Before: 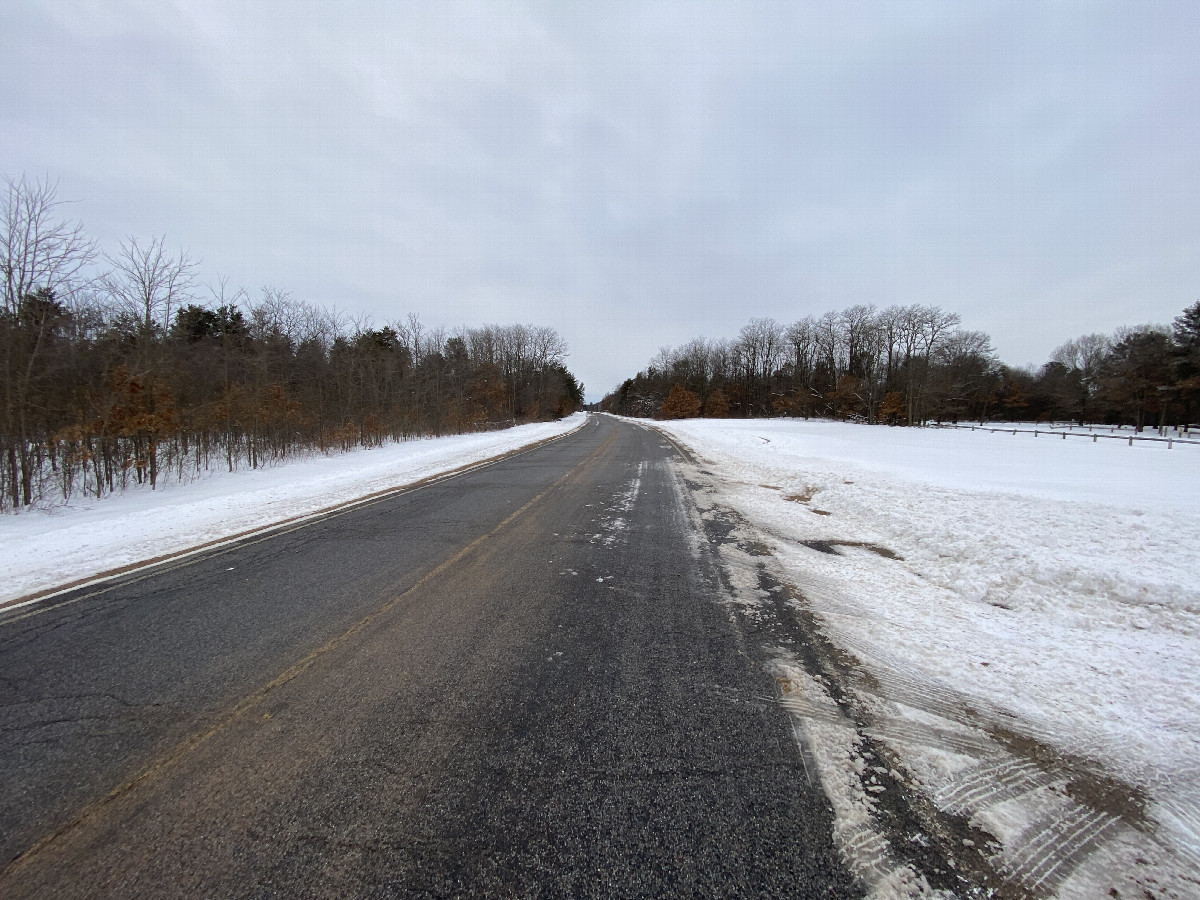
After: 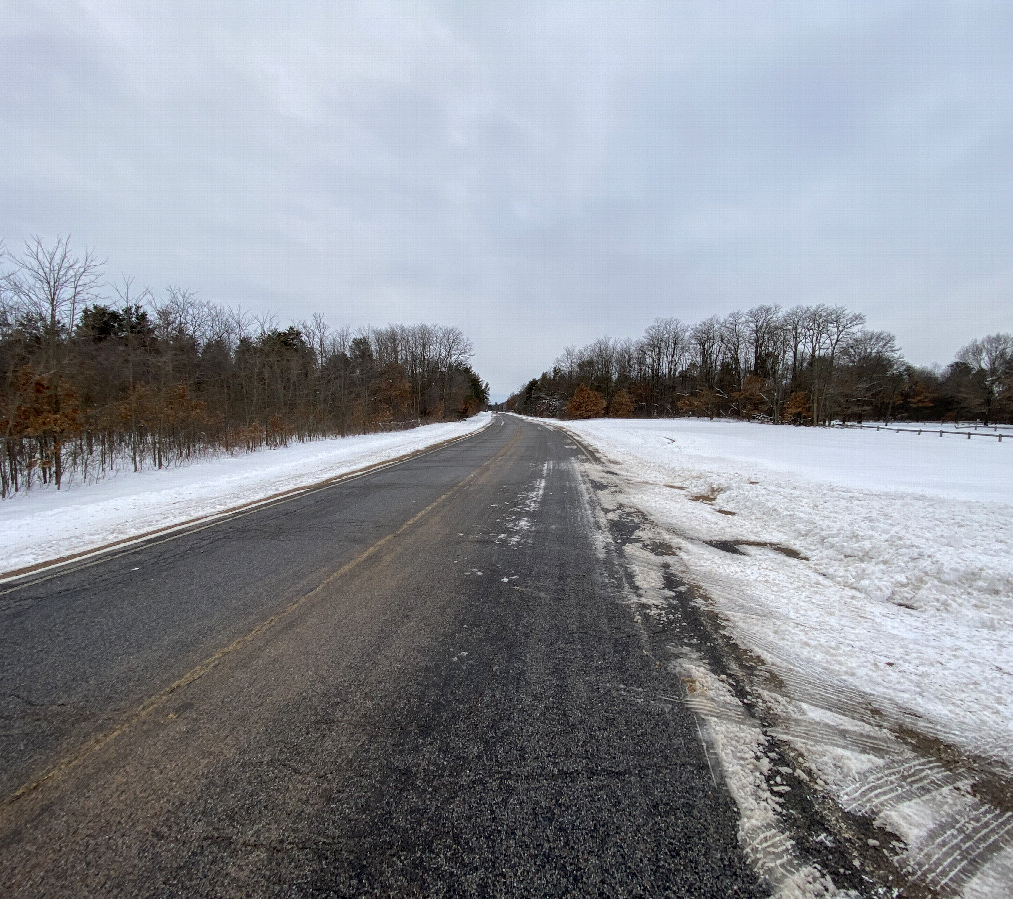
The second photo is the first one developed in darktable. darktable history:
exposure: black level correction 0.004, exposure 0.017 EV, compensate highlight preservation false
crop: left 7.998%, right 7.521%
local contrast: on, module defaults
